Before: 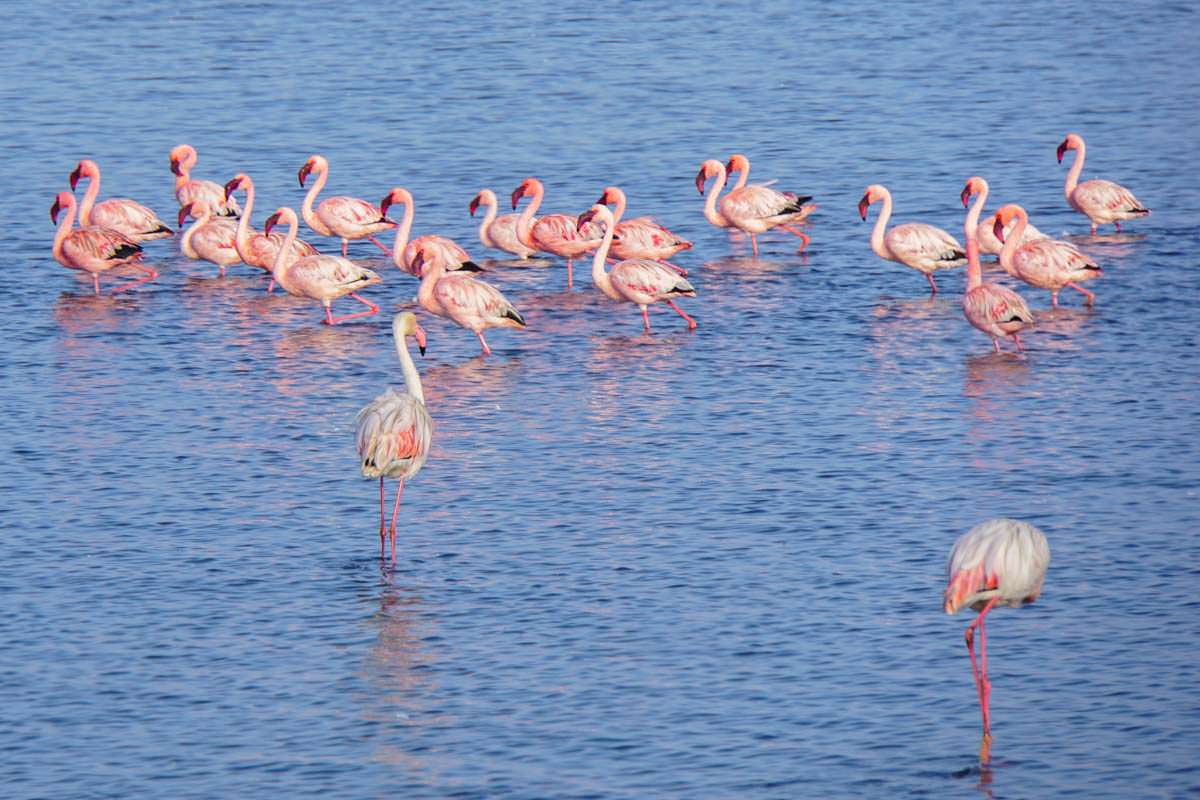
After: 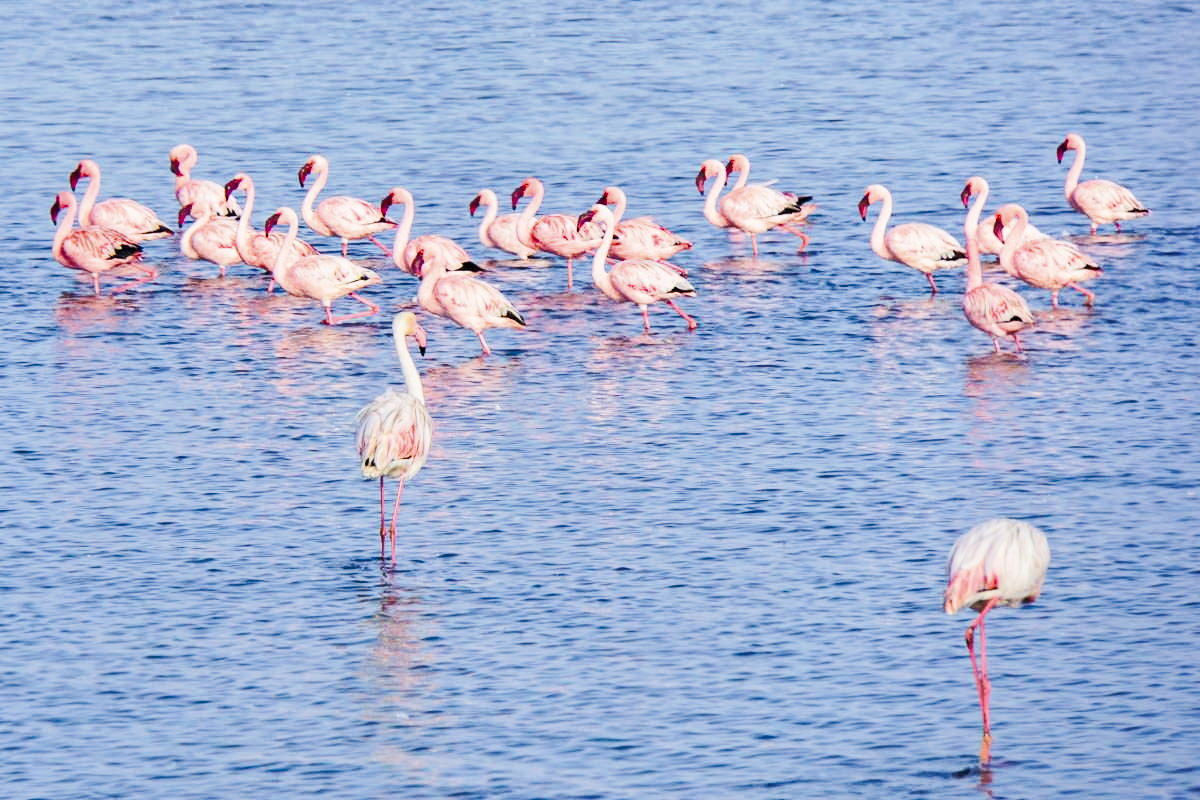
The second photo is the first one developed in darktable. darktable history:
filmic rgb: black relative exposure -5 EV, hardness 2.88, contrast 1.3, highlights saturation mix -30%
exposure: black level correction 0, exposure 1.2 EV, compensate exposure bias true, compensate highlight preservation false
tone equalizer: on, module defaults
shadows and highlights: shadows color adjustment 97.66%, soften with gaussian
